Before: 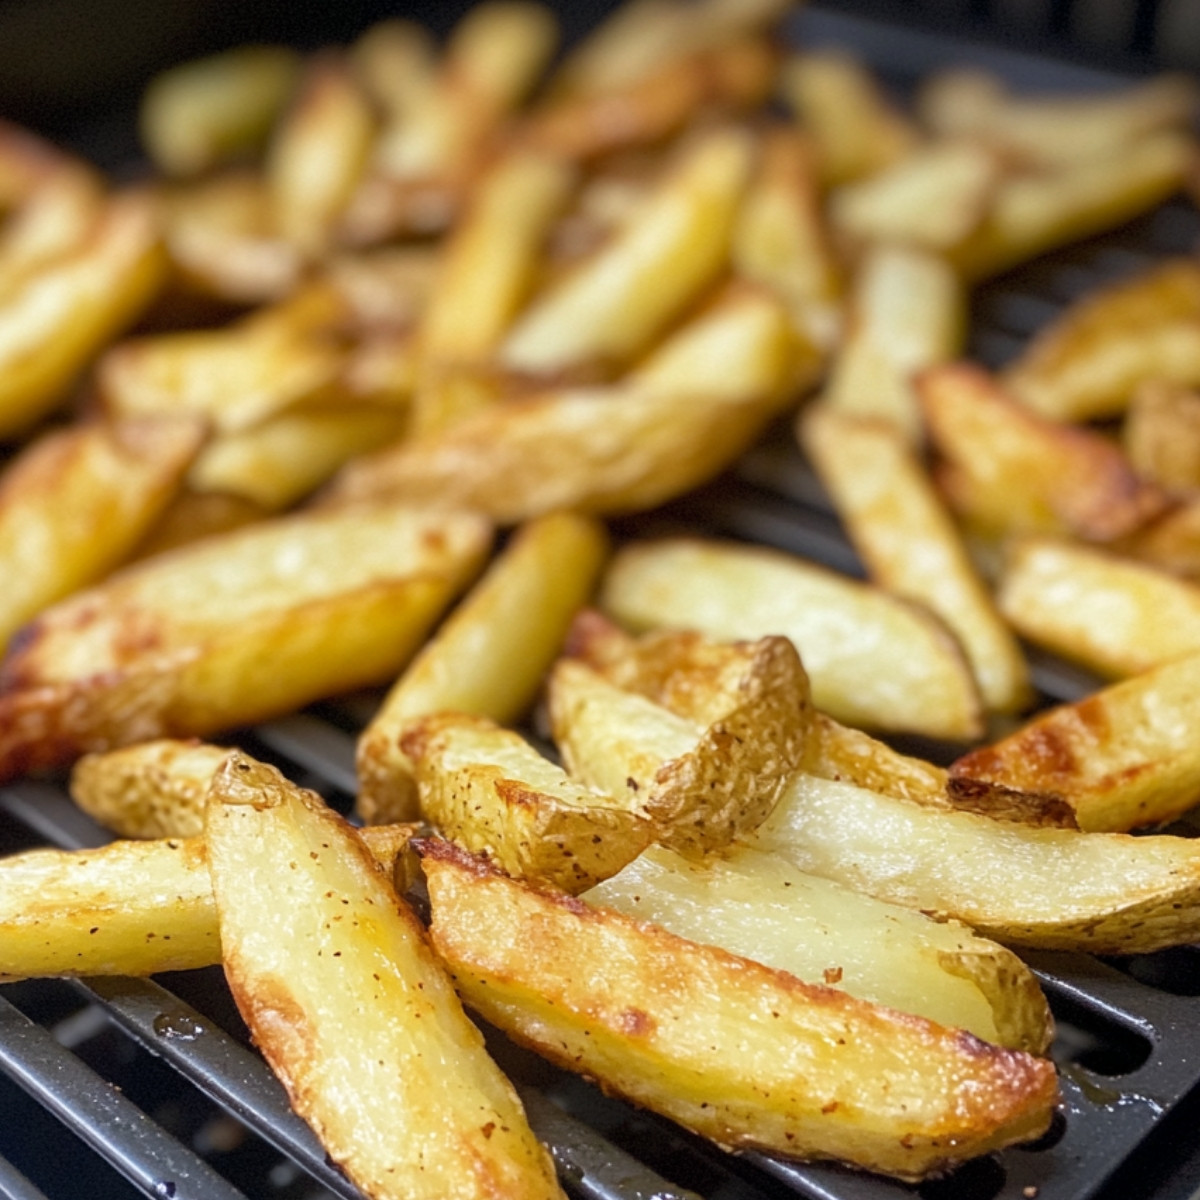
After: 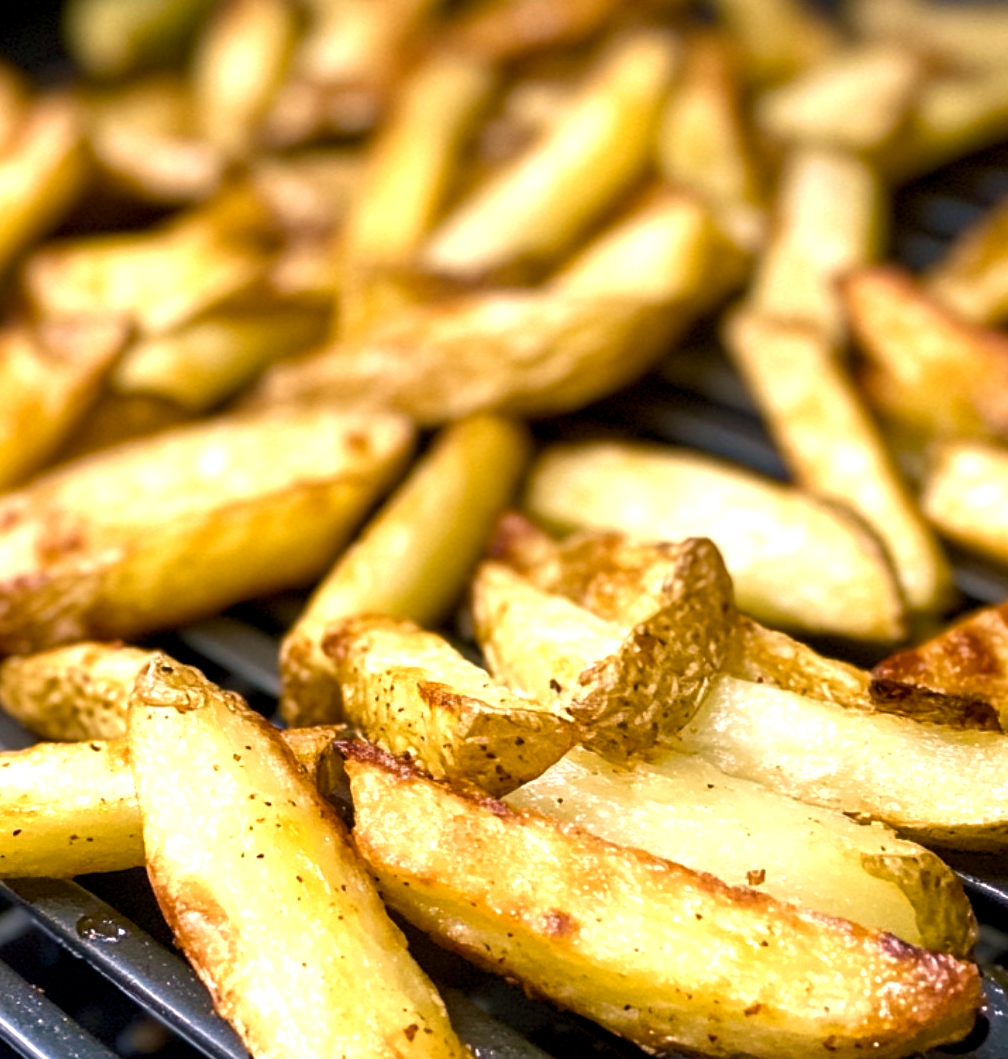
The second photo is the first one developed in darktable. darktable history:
velvia: on, module defaults
crop: left 6.446%, top 8.188%, right 9.538%, bottom 3.548%
color balance rgb: shadows lift › chroma 2%, shadows lift › hue 185.64°, power › luminance 1.48%, highlights gain › chroma 3%, highlights gain › hue 54.51°, global offset › luminance -0.4%, perceptual saturation grading › highlights -18.47%, perceptual saturation grading › mid-tones 6.62%, perceptual saturation grading › shadows 28.22%, perceptual brilliance grading › highlights 15.68%, perceptual brilliance grading › shadows -14.29%, global vibrance 25.96%, contrast 6.45%
